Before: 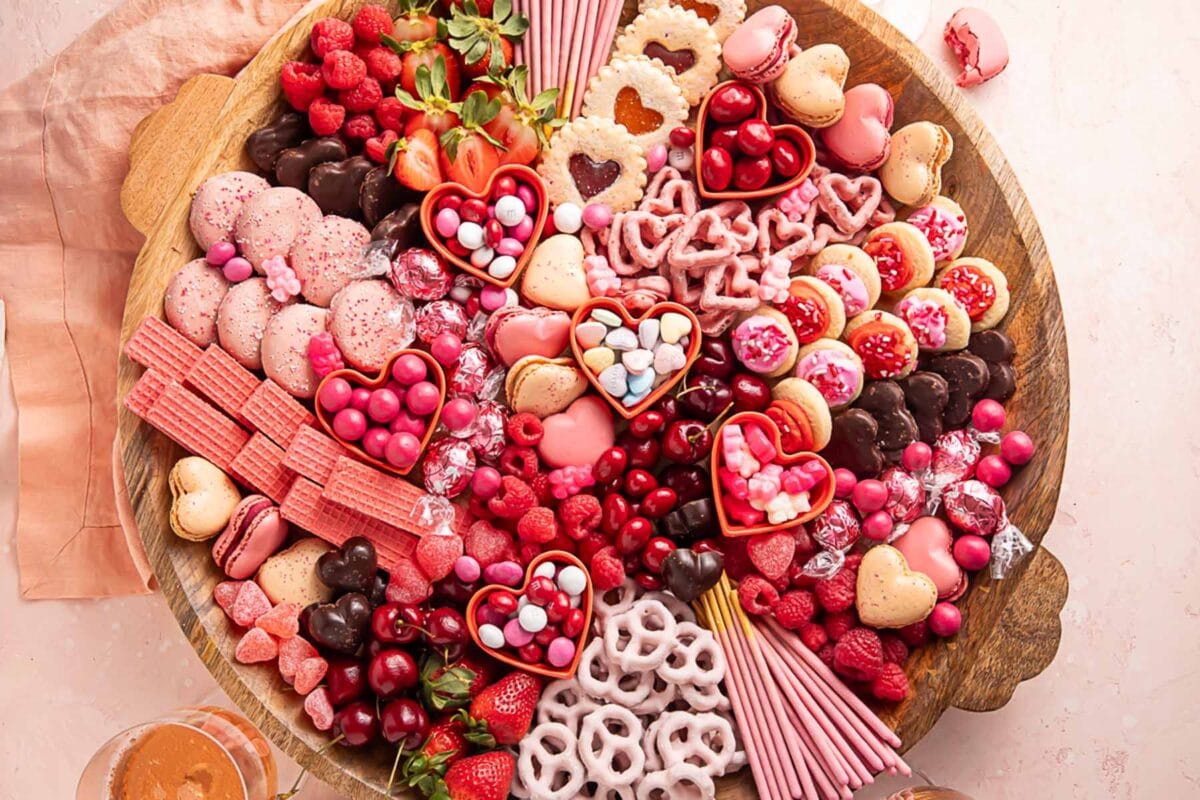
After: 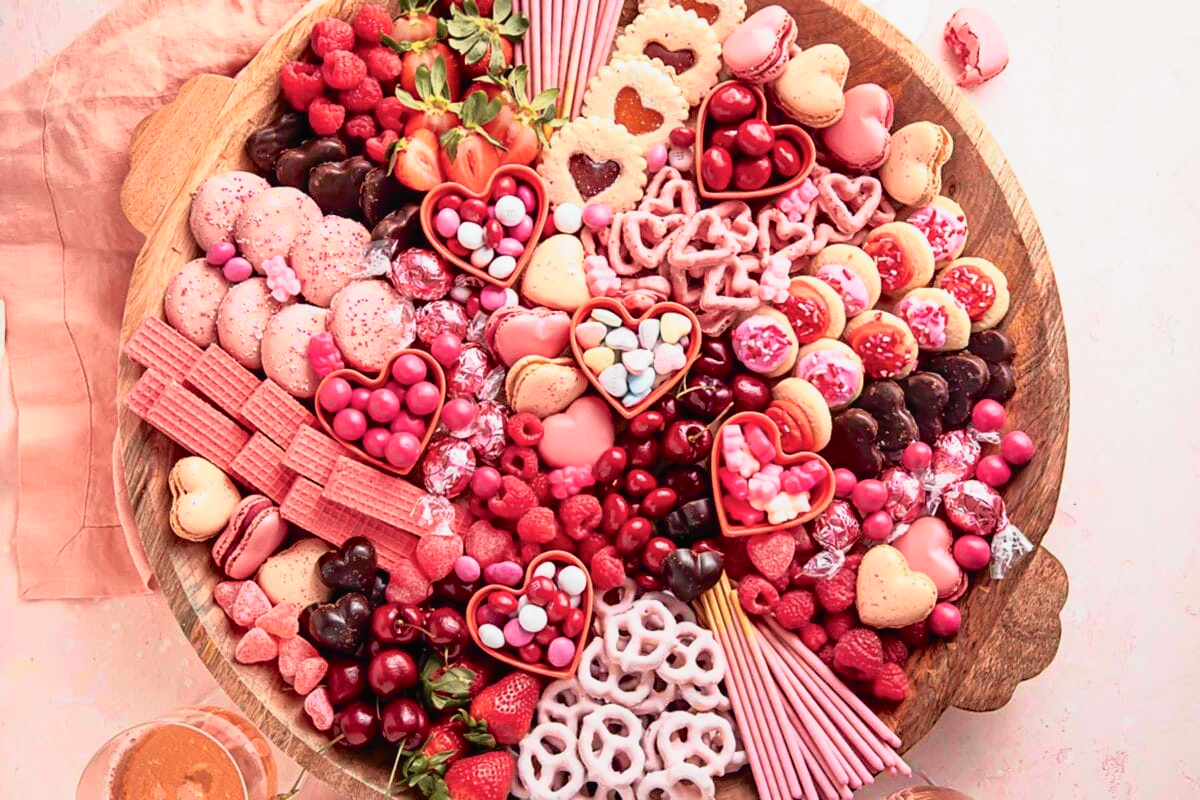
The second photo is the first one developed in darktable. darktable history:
tone curve: curves: ch0 [(0, 0.009) (0.105, 0.08) (0.195, 0.18) (0.283, 0.316) (0.384, 0.434) (0.485, 0.531) (0.638, 0.69) (0.81, 0.872) (1, 0.977)]; ch1 [(0, 0) (0.161, 0.092) (0.35, 0.33) (0.379, 0.401) (0.456, 0.469) (0.502, 0.5) (0.525, 0.514) (0.586, 0.617) (0.635, 0.655) (1, 1)]; ch2 [(0, 0) (0.371, 0.362) (0.437, 0.437) (0.48, 0.49) (0.53, 0.515) (0.56, 0.571) (0.622, 0.606) (1, 1)], color space Lab, independent channels
